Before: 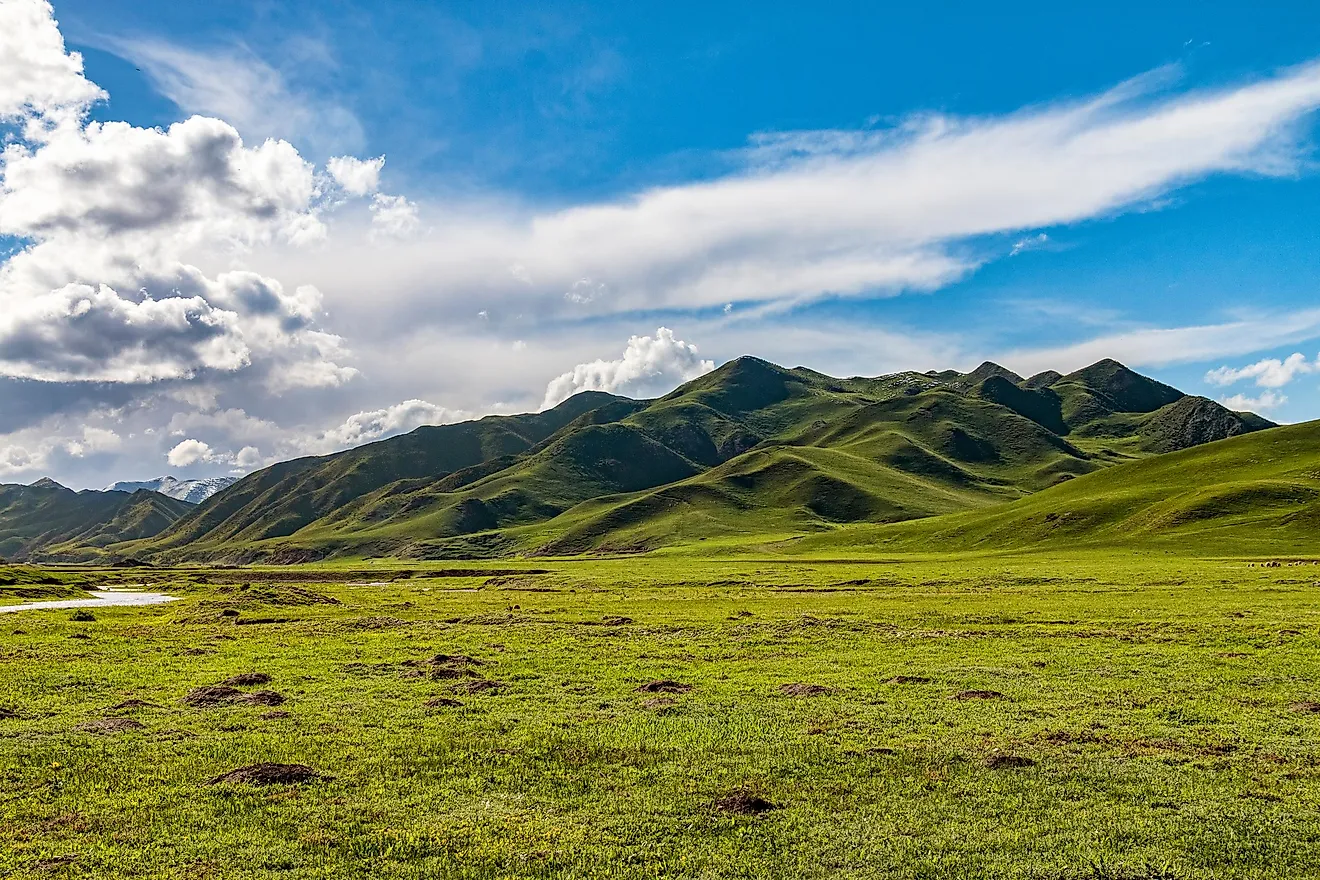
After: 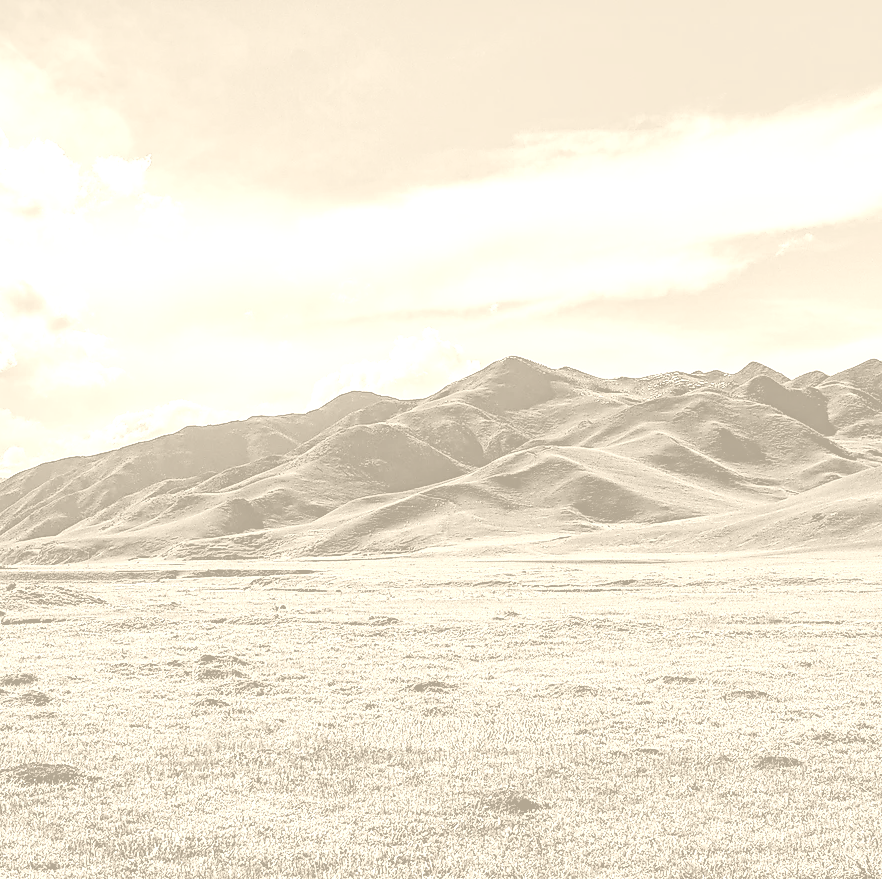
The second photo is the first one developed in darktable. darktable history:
colorize: hue 36°, saturation 71%, lightness 80.79%
filmic rgb: black relative exposure -7.65 EV, white relative exposure 4.56 EV, hardness 3.61
crop and rotate: left 17.732%, right 15.423%
color balance: contrast fulcrum 17.78%
